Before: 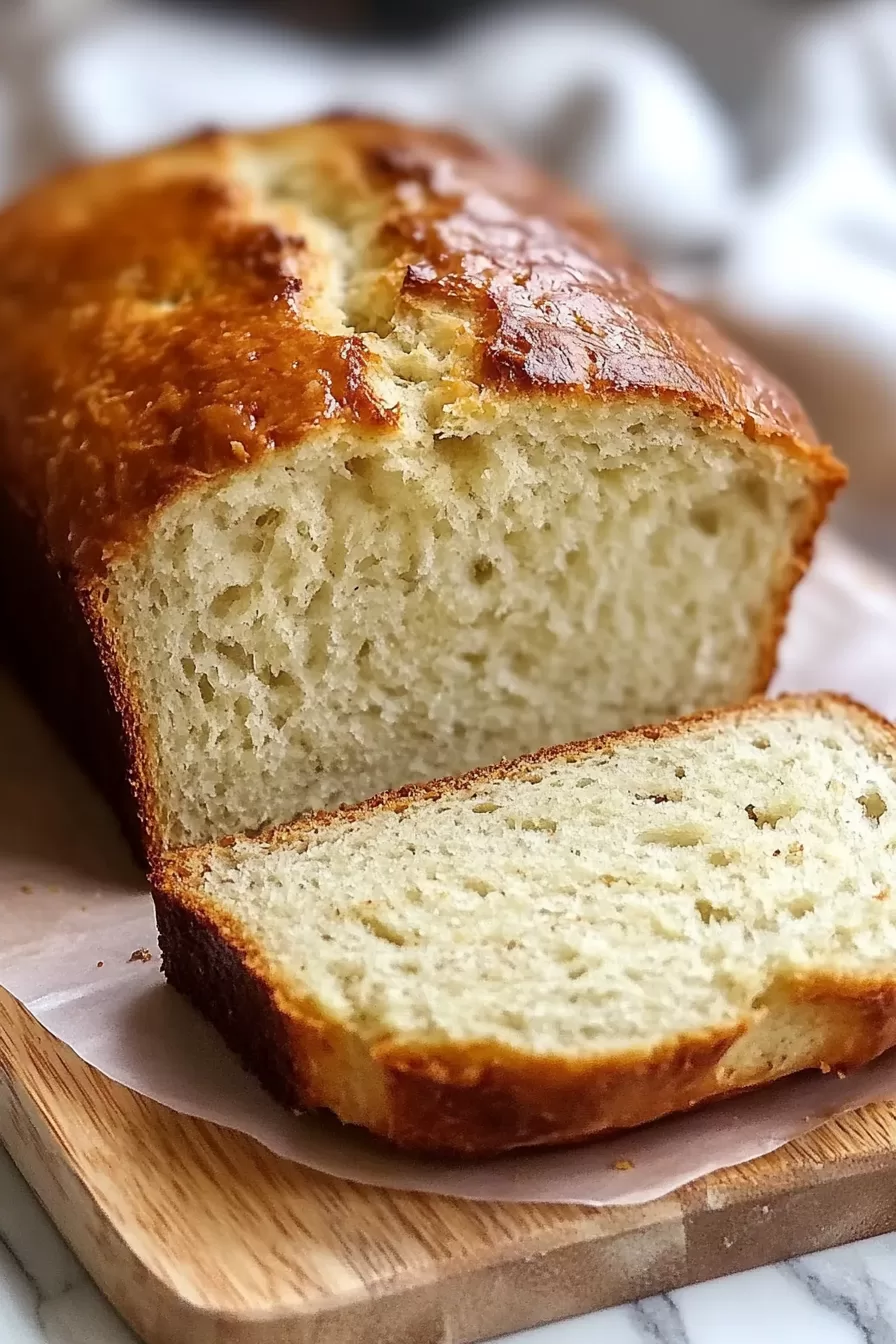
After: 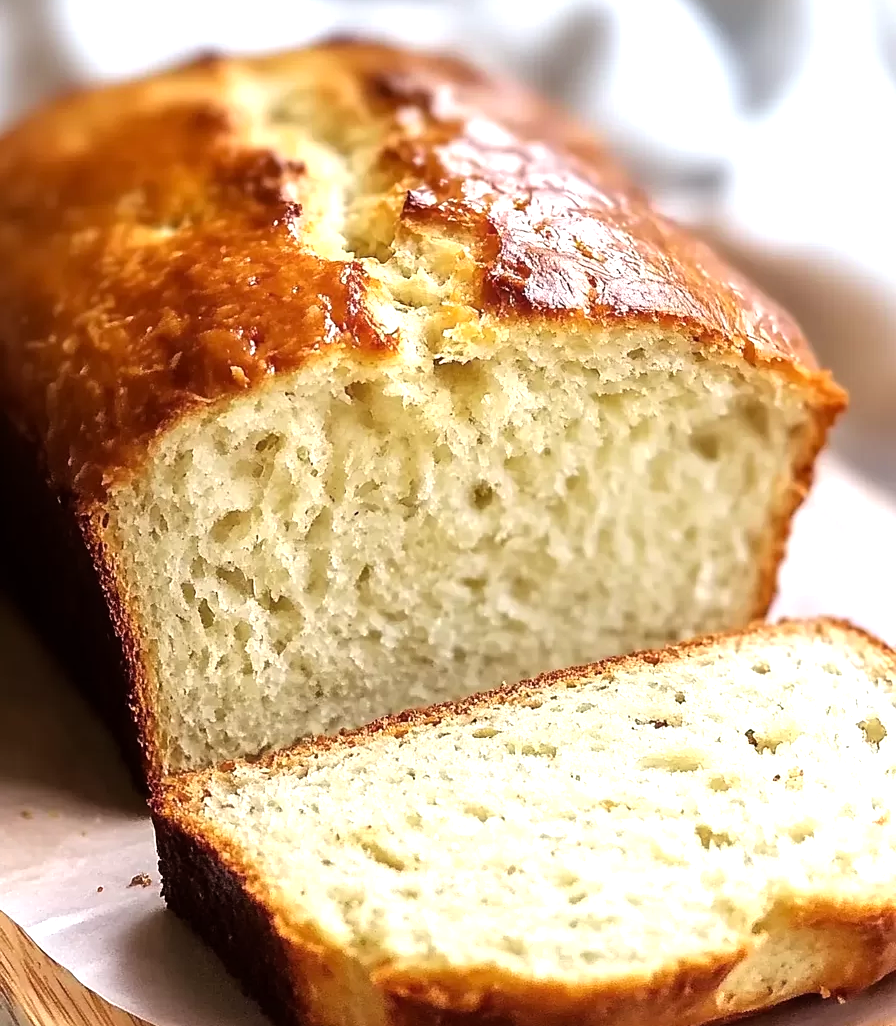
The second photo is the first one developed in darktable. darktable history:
tone equalizer: -8 EV -0.745 EV, -7 EV -0.669 EV, -6 EV -0.58 EV, -5 EV -0.371 EV, -3 EV 0.39 EV, -2 EV 0.6 EV, -1 EV 0.685 EV, +0 EV 0.726 EV
crop: top 5.629%, bottom 17.97%
